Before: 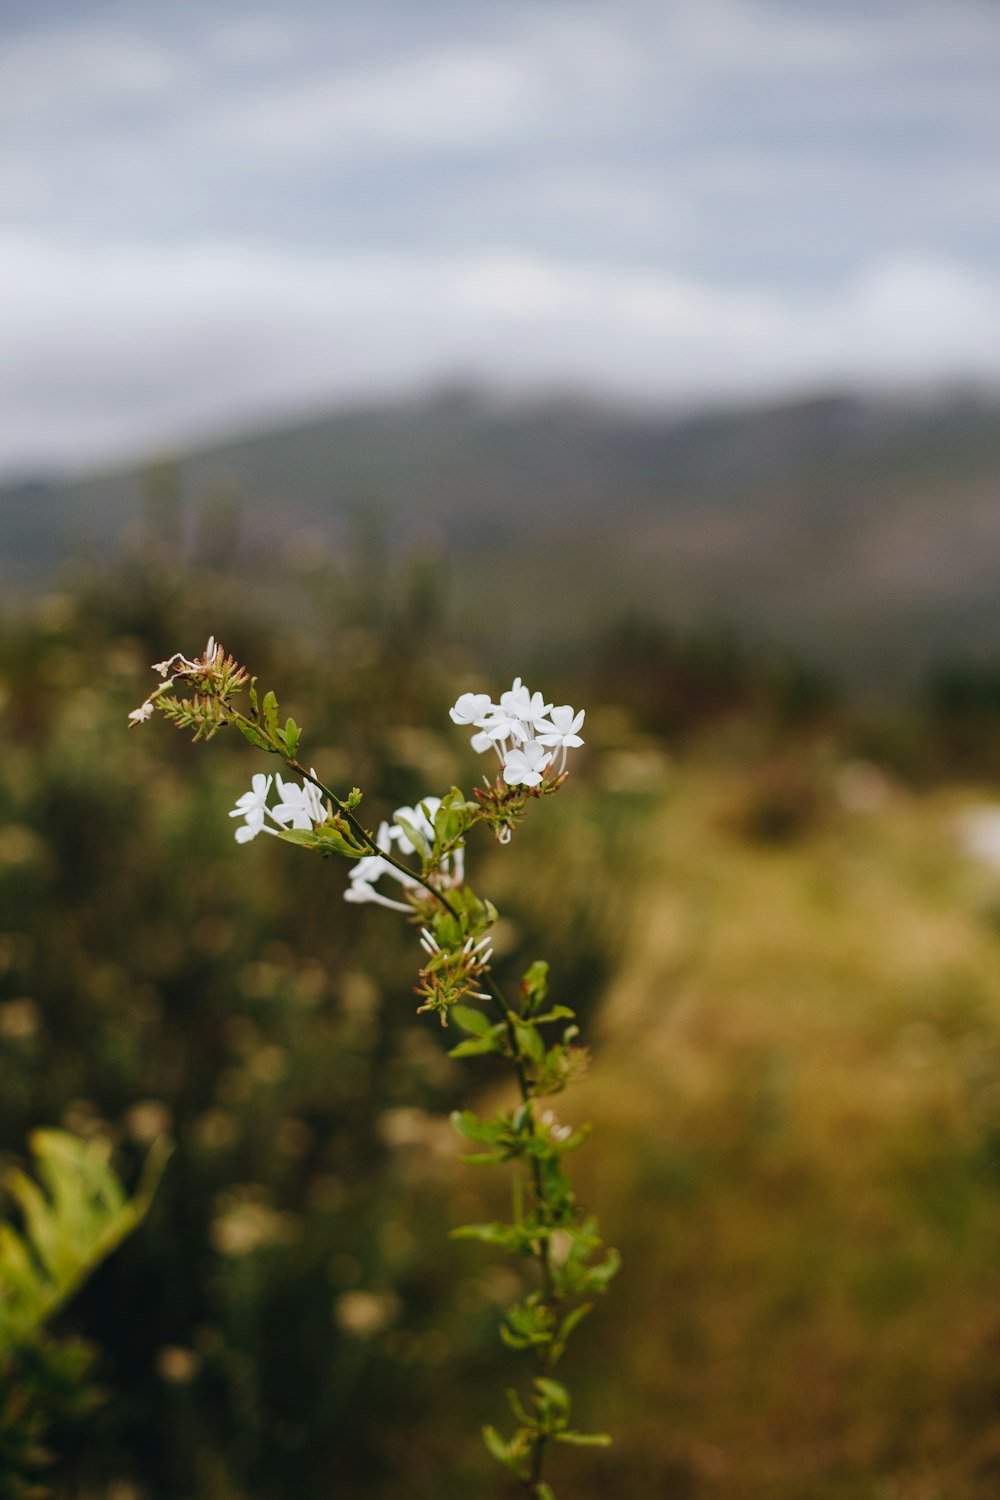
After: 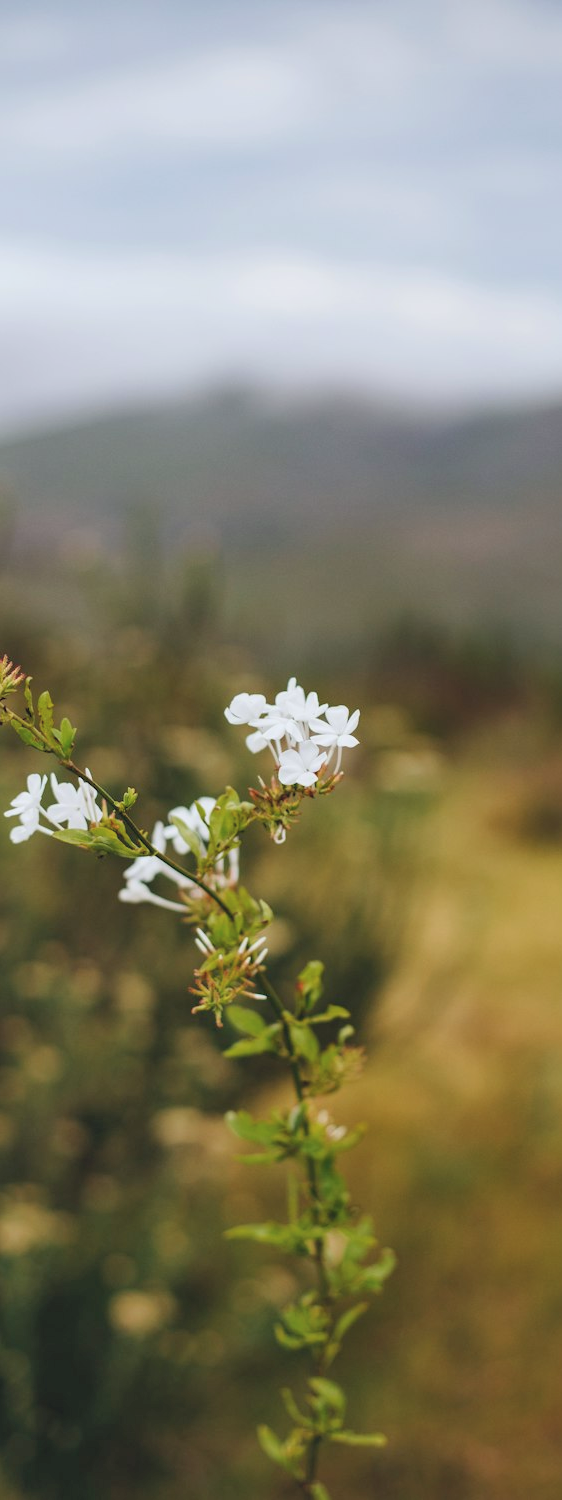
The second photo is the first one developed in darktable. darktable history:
contrast brightness saturation: brightness 0.13
white balance: red 0.986, blue 1.01
crop and rotate: left 22.516%, right 21.234%
shadows and highlights: shadows 43.06, highlights 6.94
